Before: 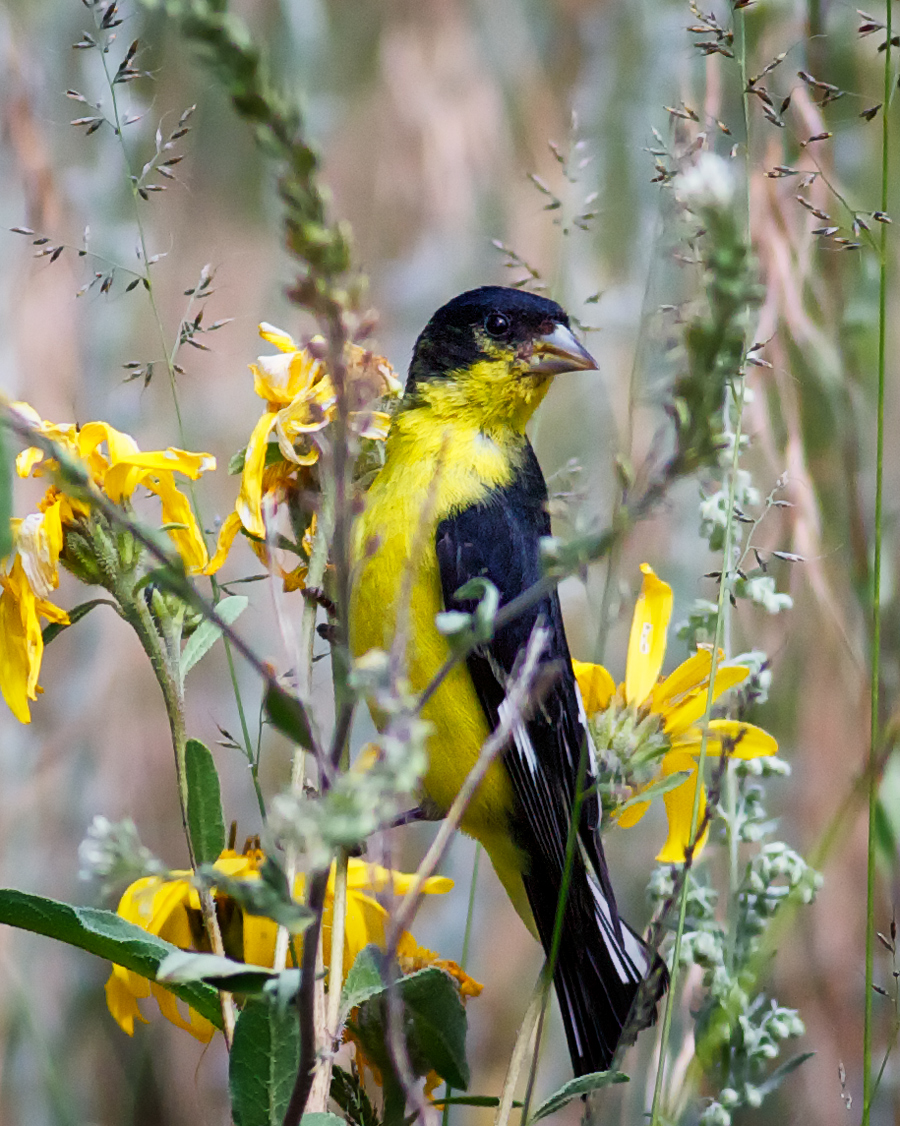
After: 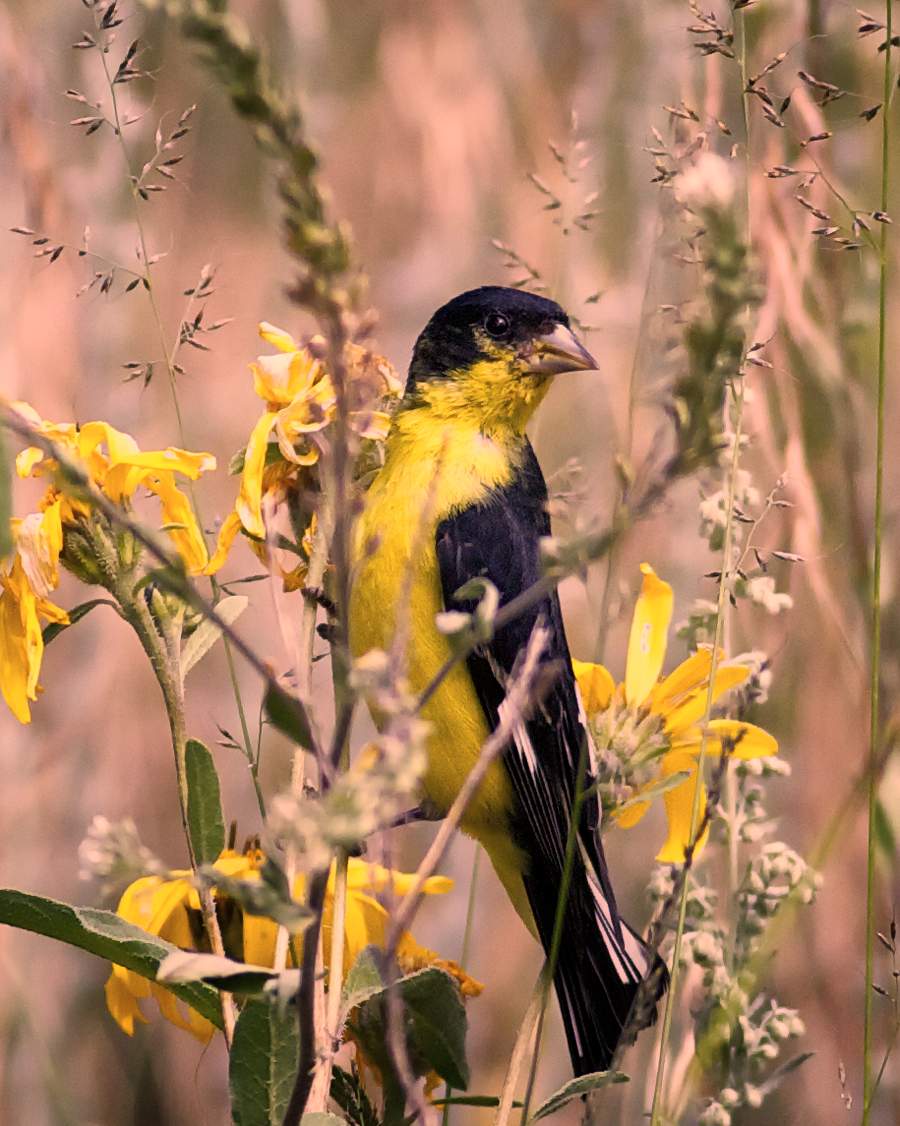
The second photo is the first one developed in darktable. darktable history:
color correction: highlights a* 39.38, highlights b* 39.56, saturation 0.688
